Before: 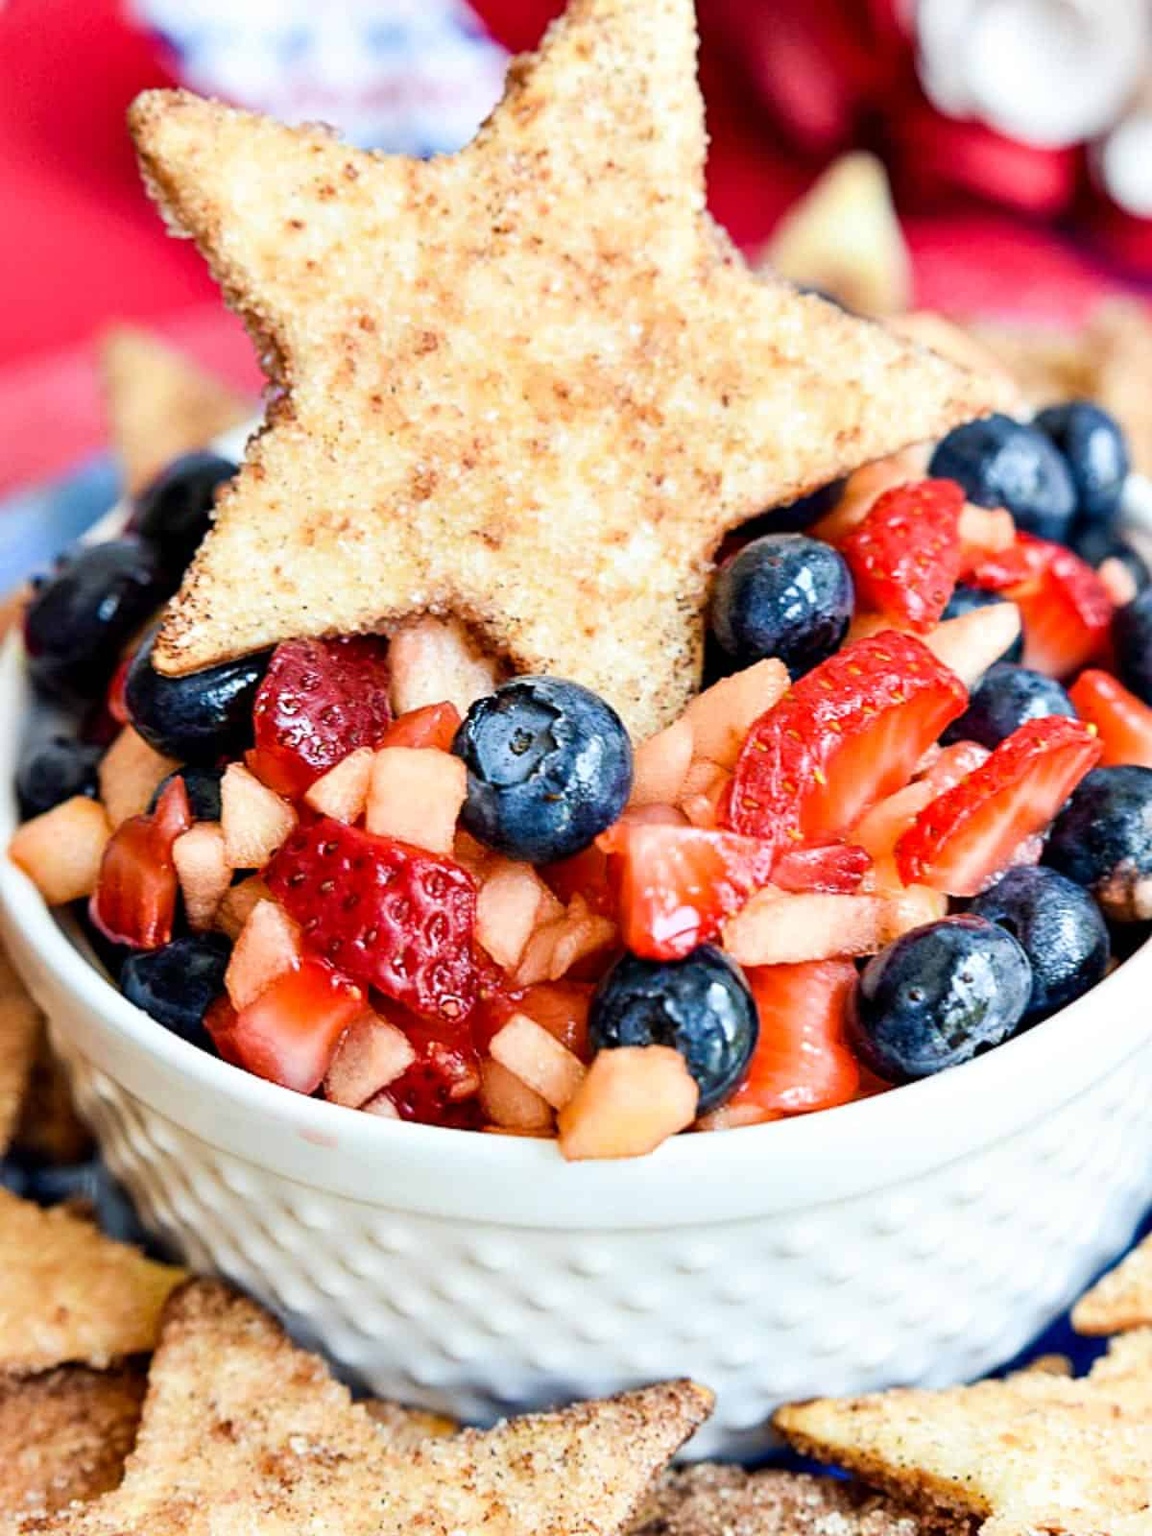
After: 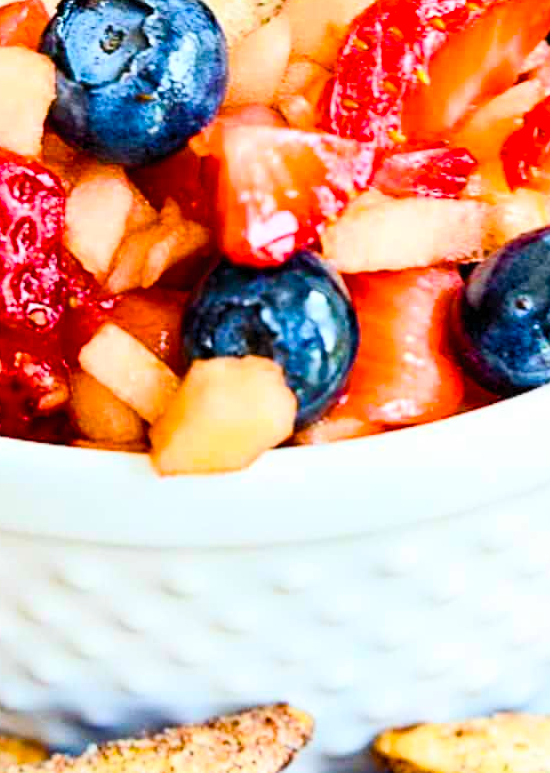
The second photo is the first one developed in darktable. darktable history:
crop: left 35.976%, top 45.819%, right 18.162%, bottom 5.807%
color balance rgb: perceptual saturation grading › global saturation 20%, perceptual saturation grading › highlights 2.68%, perceptual saturation grading › shadows 50%
white balance: emerald 1
contrast brightness saturation: contrast 0.2, brightness 0.15, saturation 0.14
